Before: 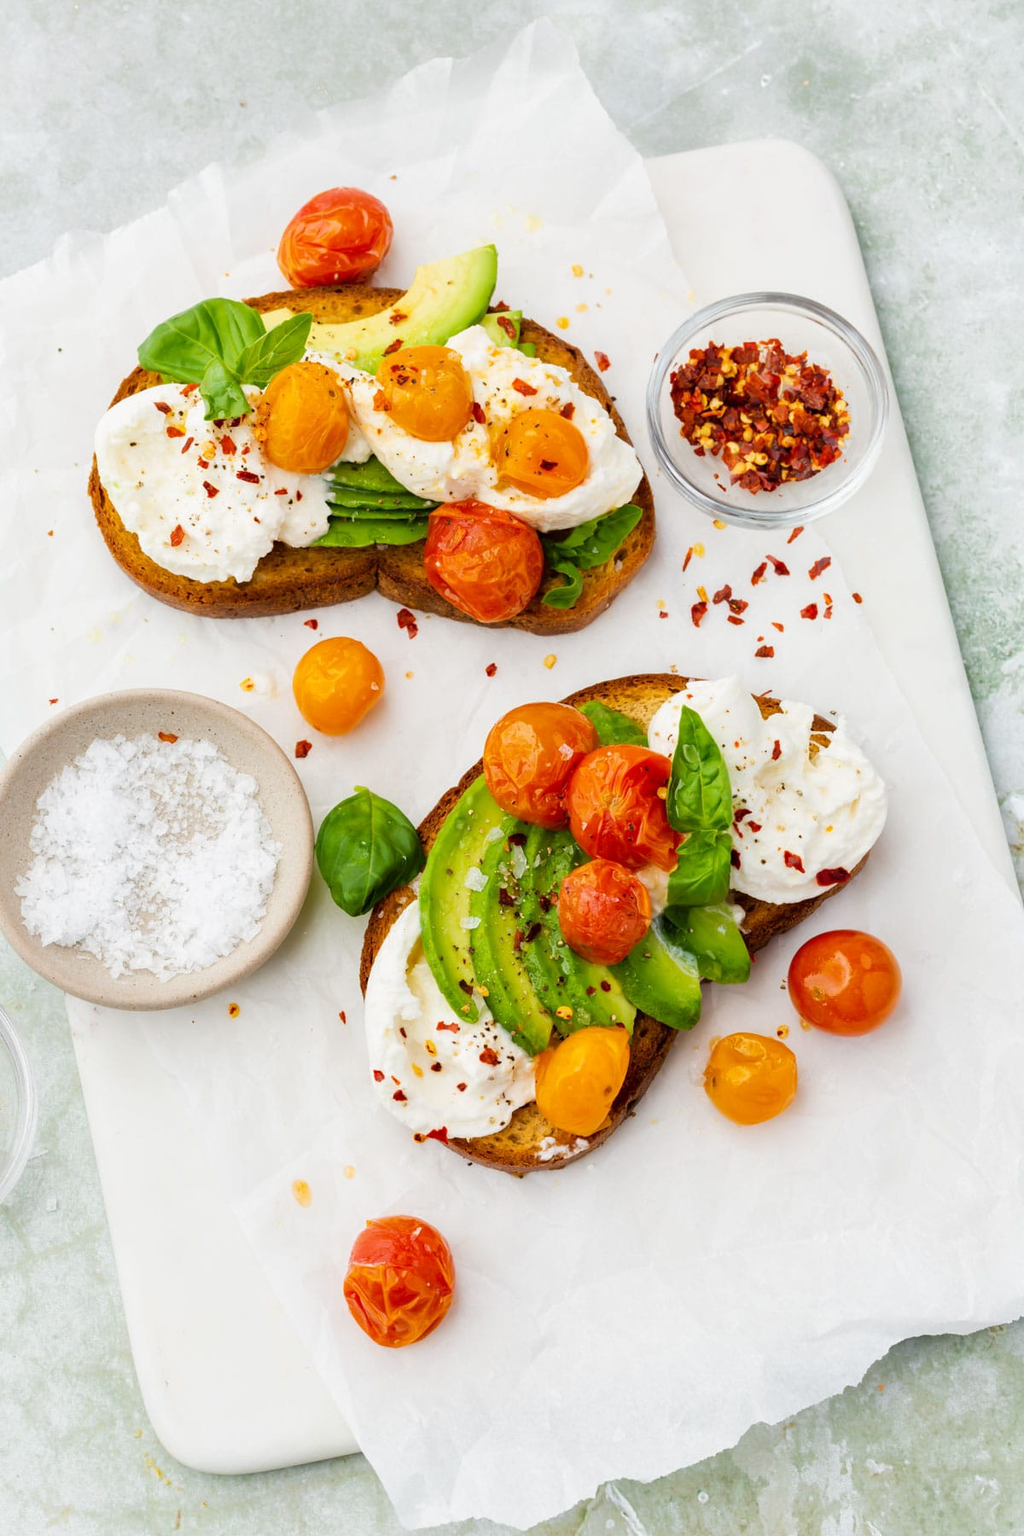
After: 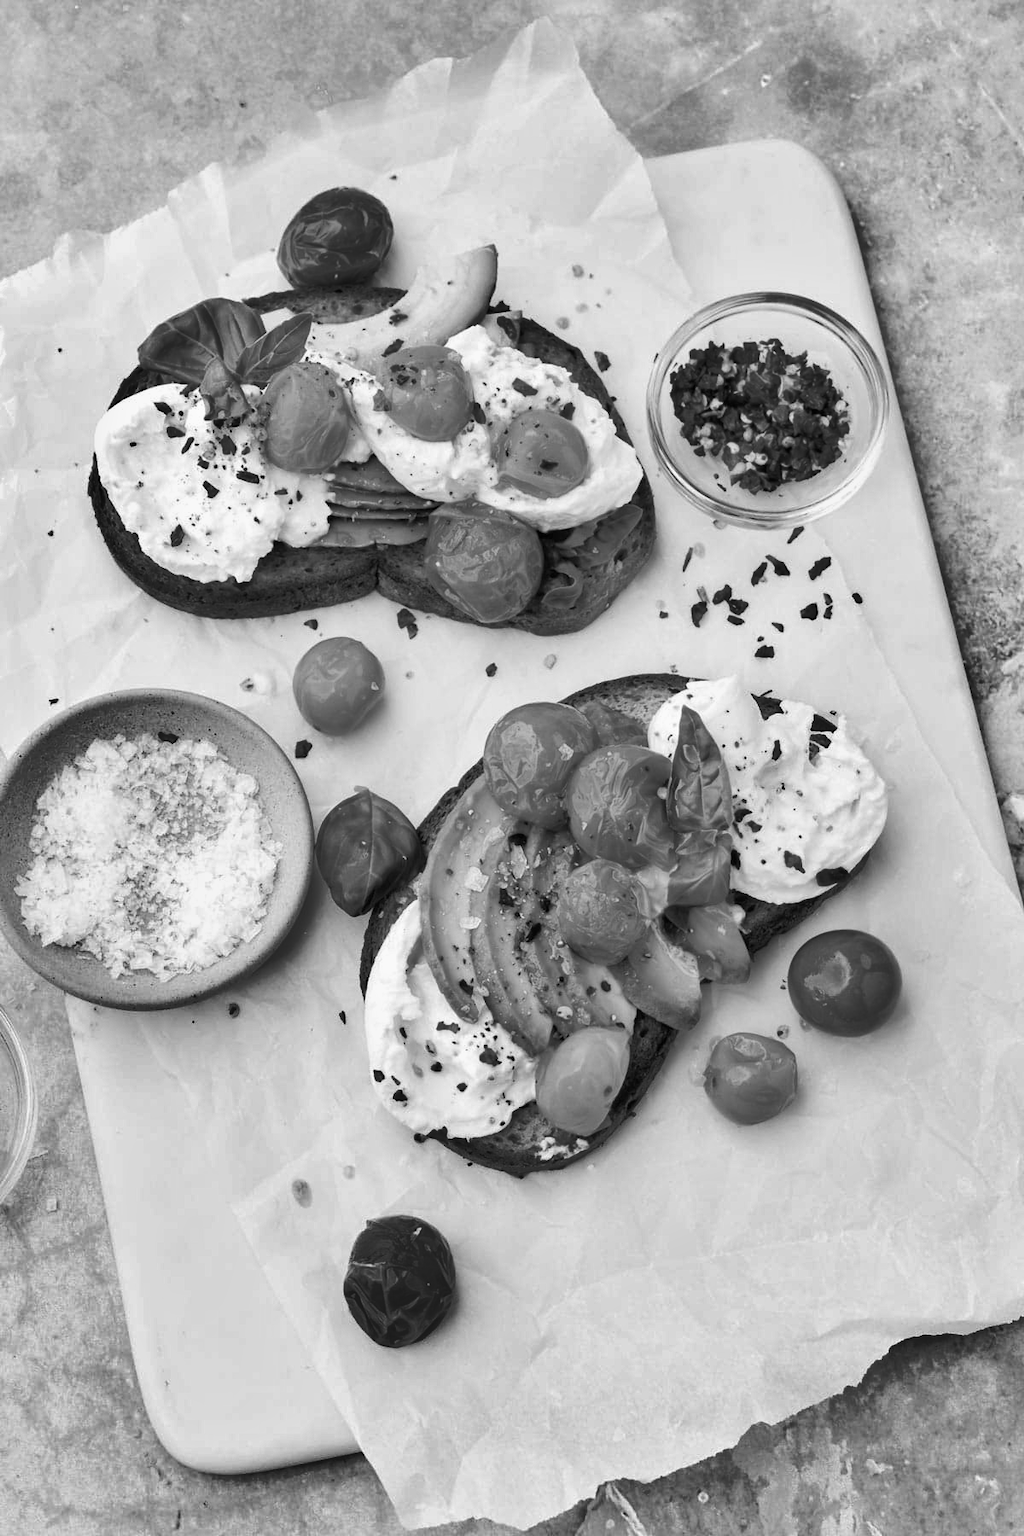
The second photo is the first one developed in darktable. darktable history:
shadows and highlights: radius 108.52, shadows 44.07, highlights -67.8, low approximation 0.01, soften with gaussian
color zones: curves: ch1 [(0.29, 0.492) (0.373, 0.185) (0.509, 0.481)]; ch2 [(0.25, 0.462) (0.749, 0.457)], mix 40.67%
monochrome: on, module defaults
white balance: red 0.98, blue 1.61
